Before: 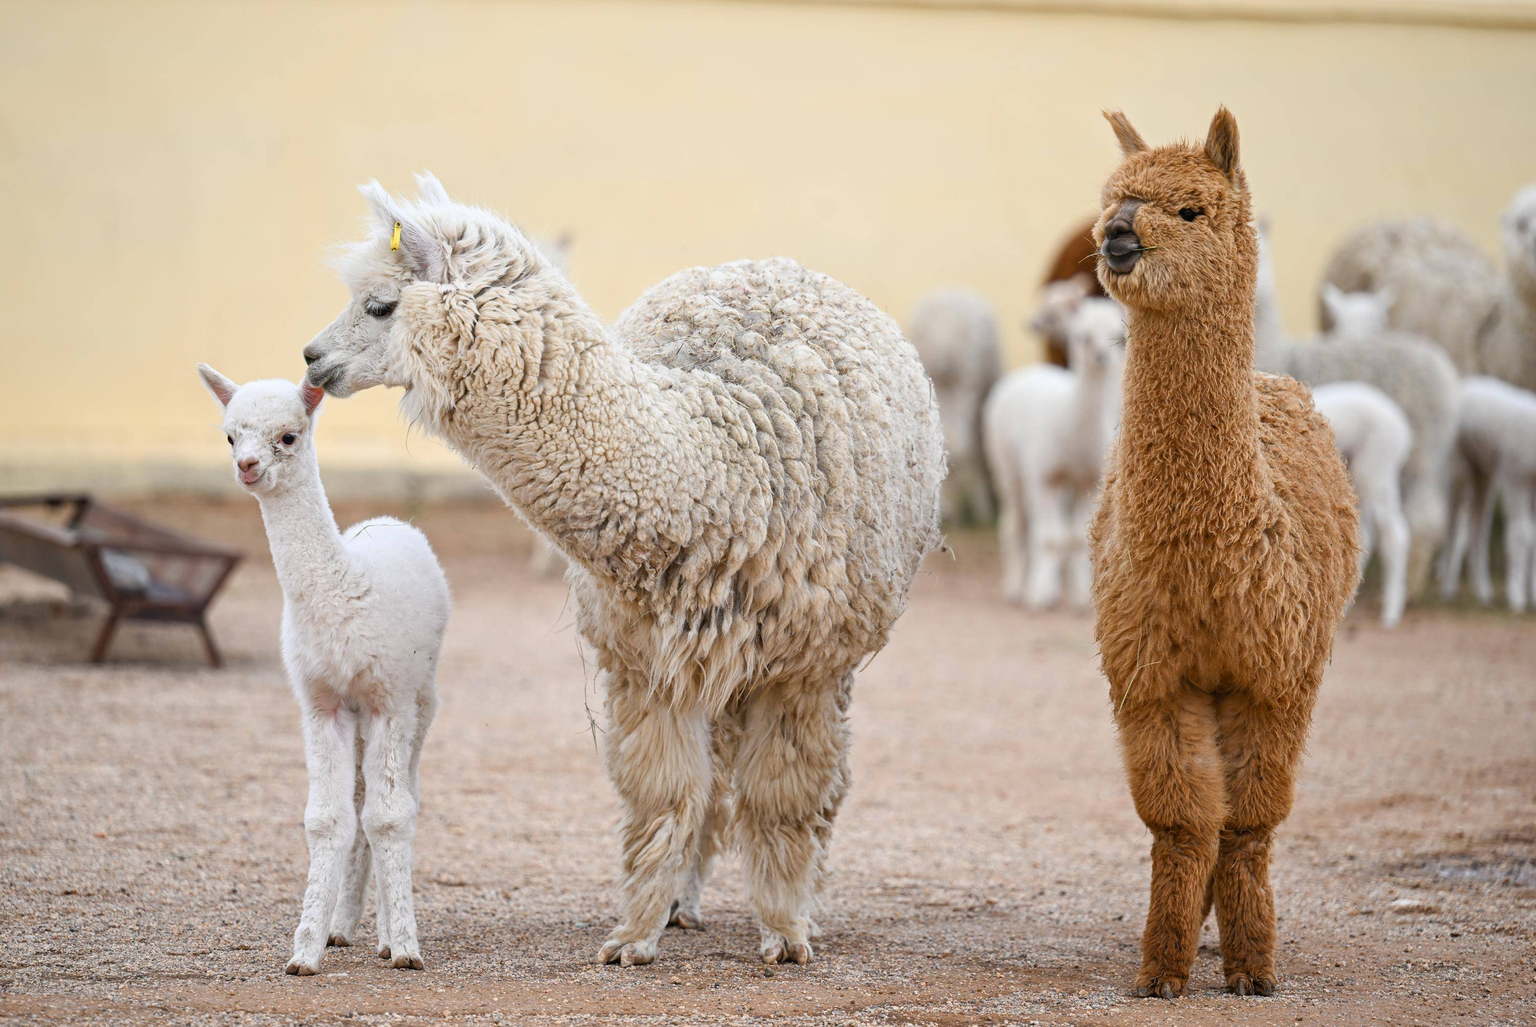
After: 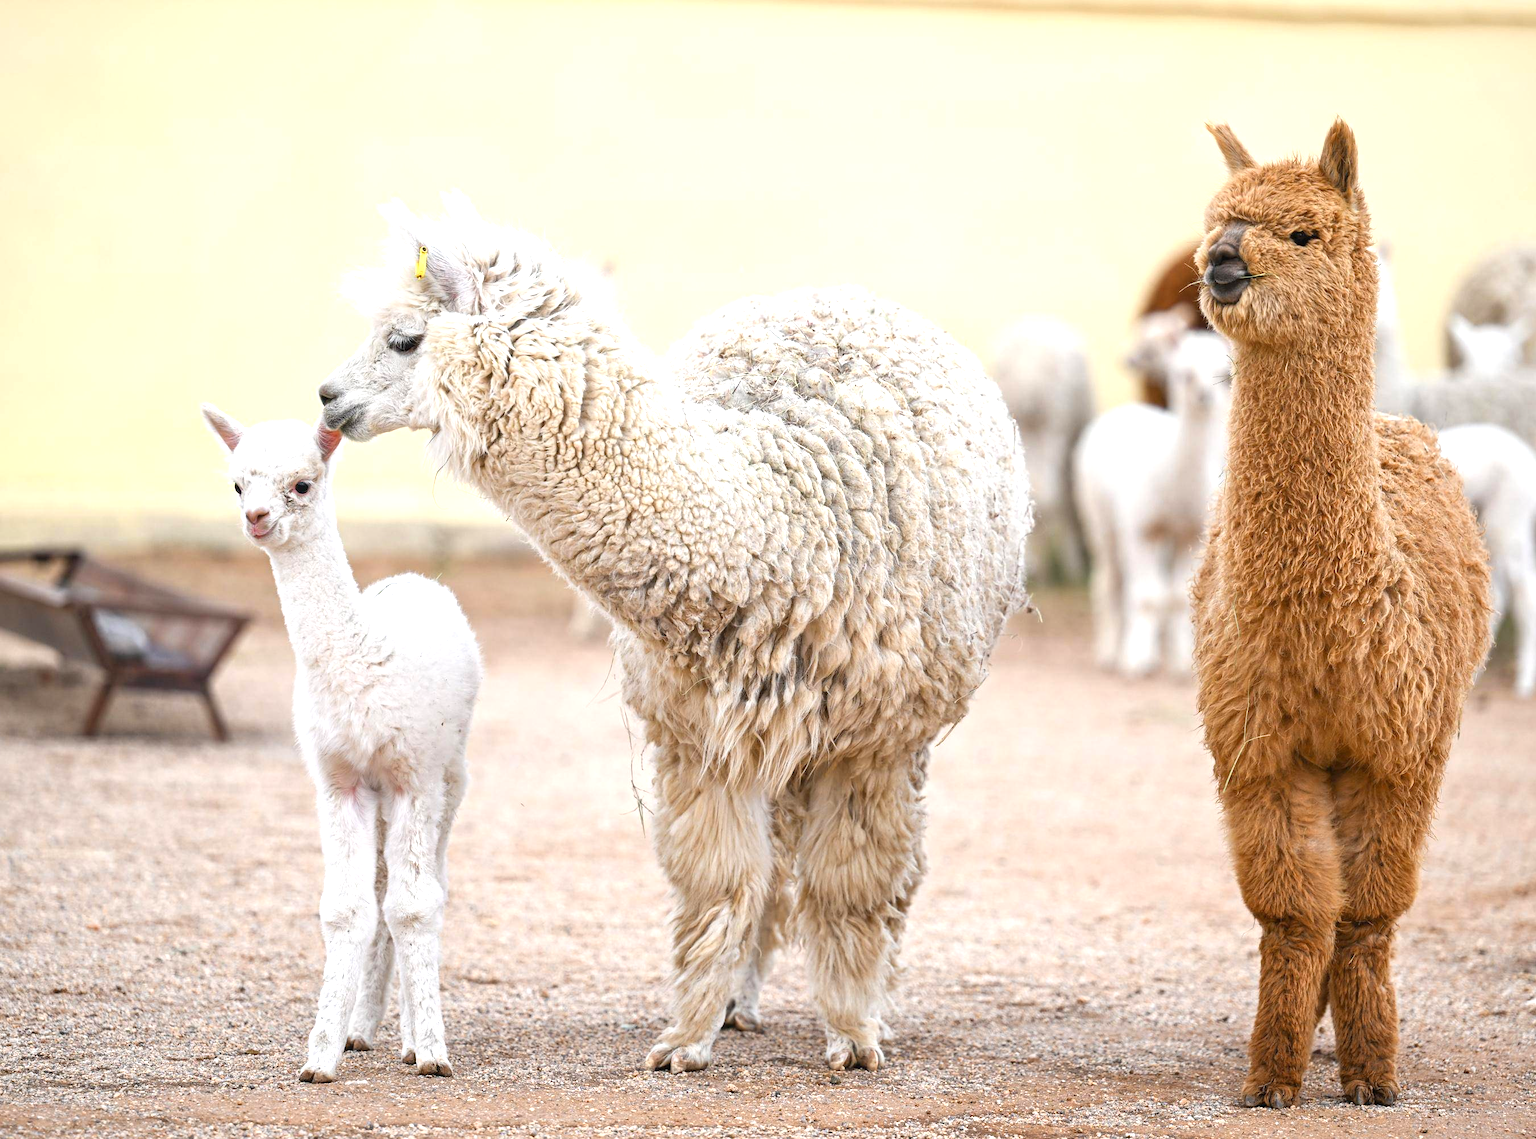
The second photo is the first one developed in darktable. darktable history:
exposure: black level correction 0, exposure 0.7 EV, compensate exposure bias true, compensate highlight preservation false
crop and rotate: left 1.088%, right 8.807%
